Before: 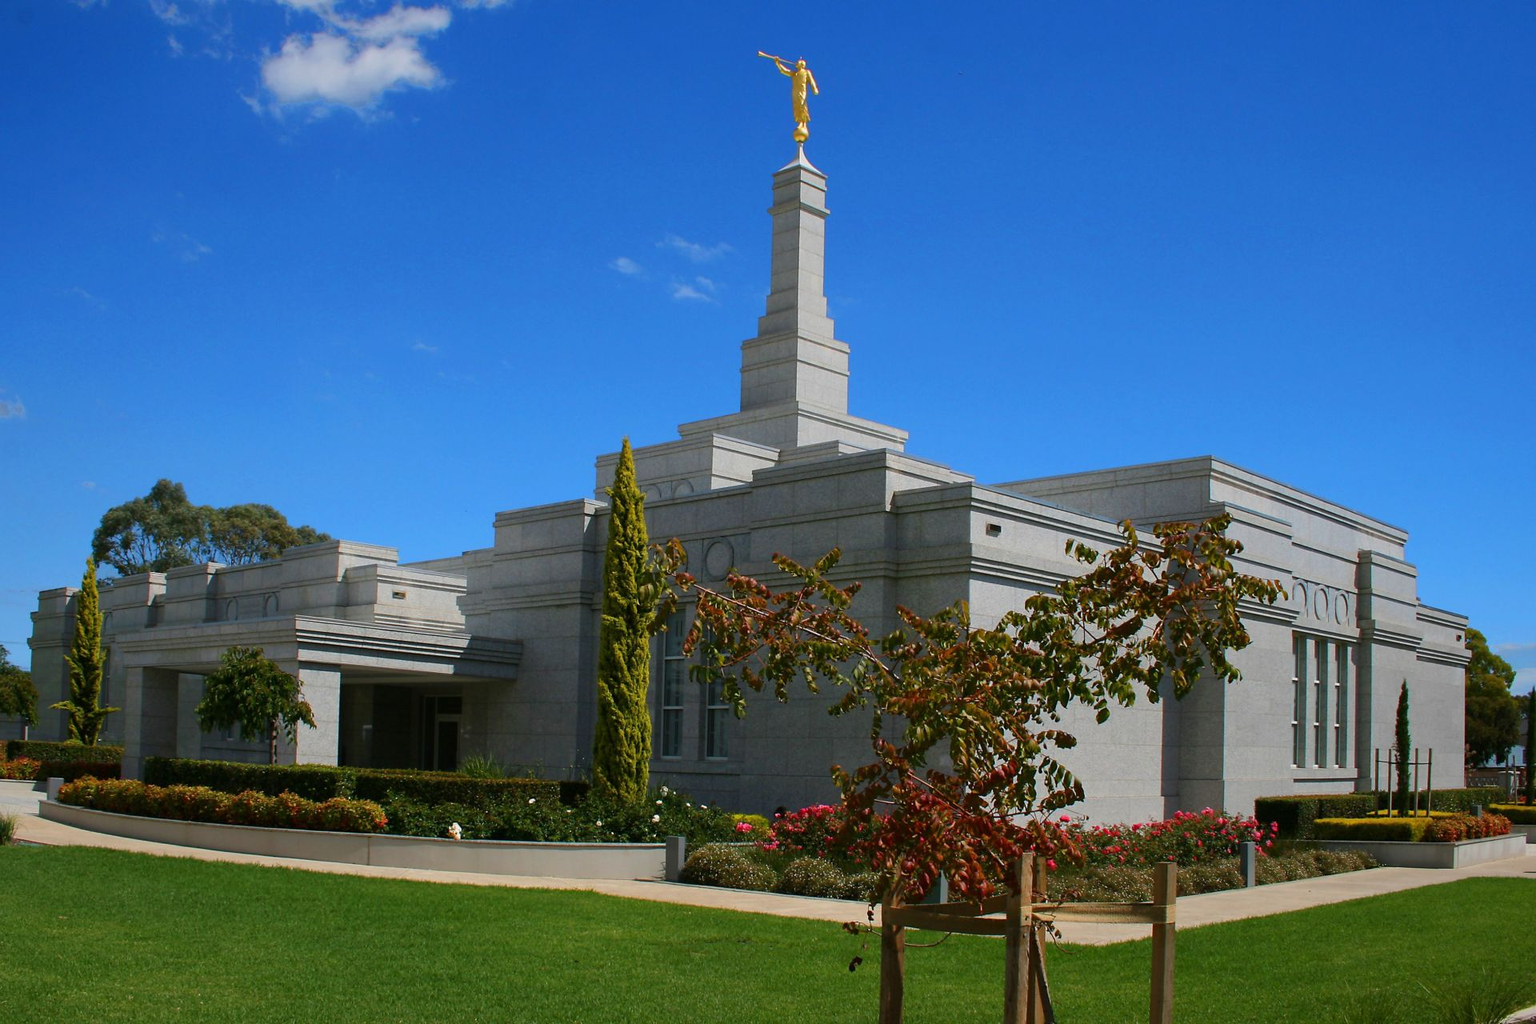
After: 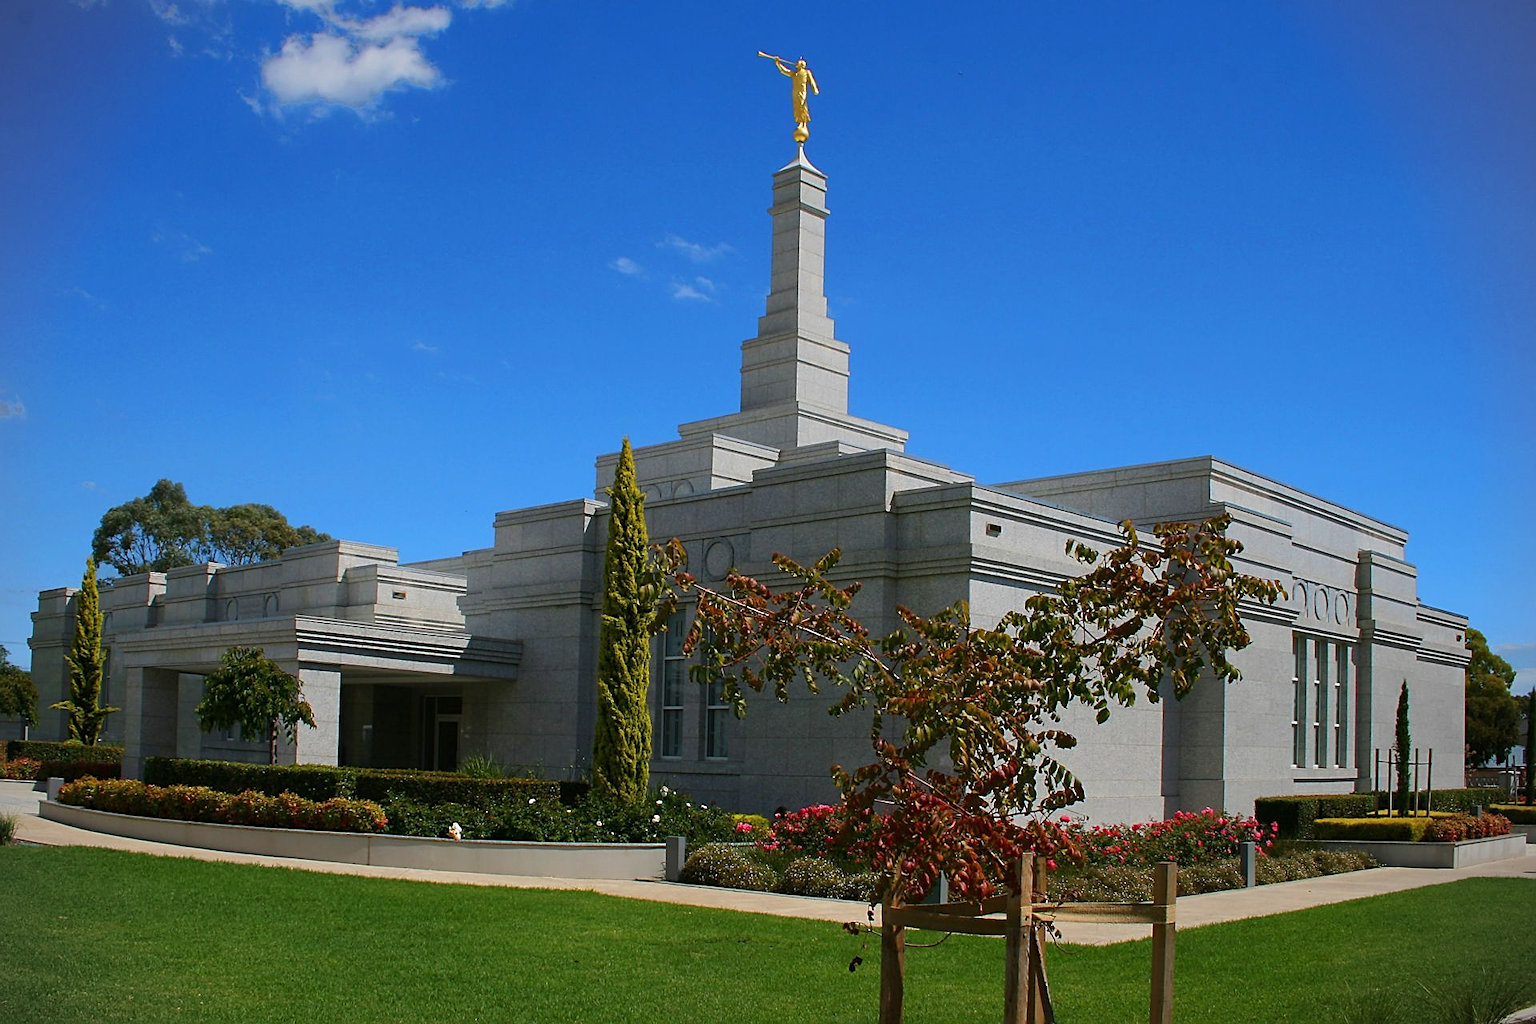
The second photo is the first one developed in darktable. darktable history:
vignetting: fall-off start 92.6%, brightness -0.52, saturation -0.51, center (-0.012, 0)
sharpen: on, module defaults
